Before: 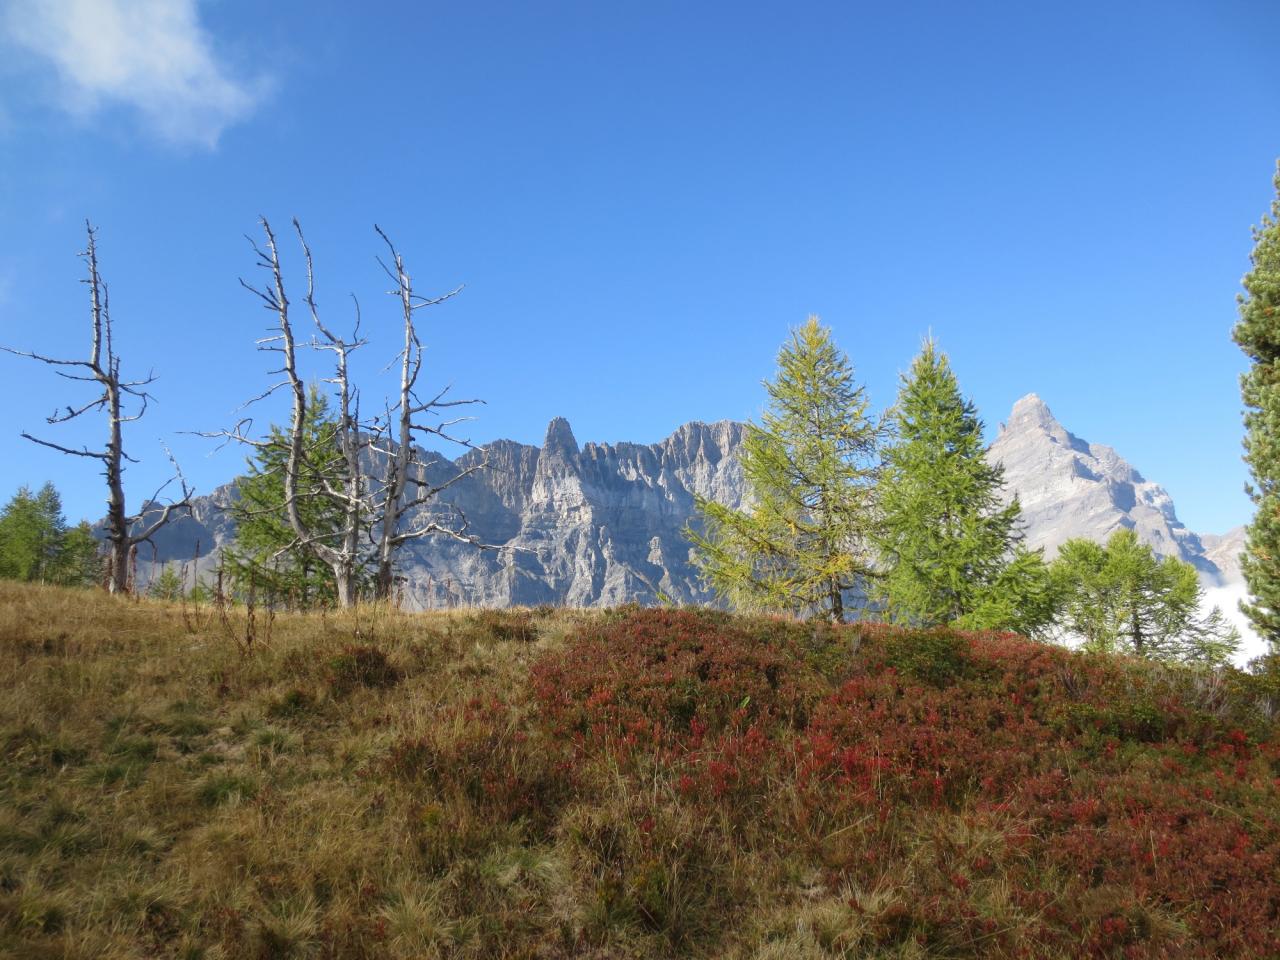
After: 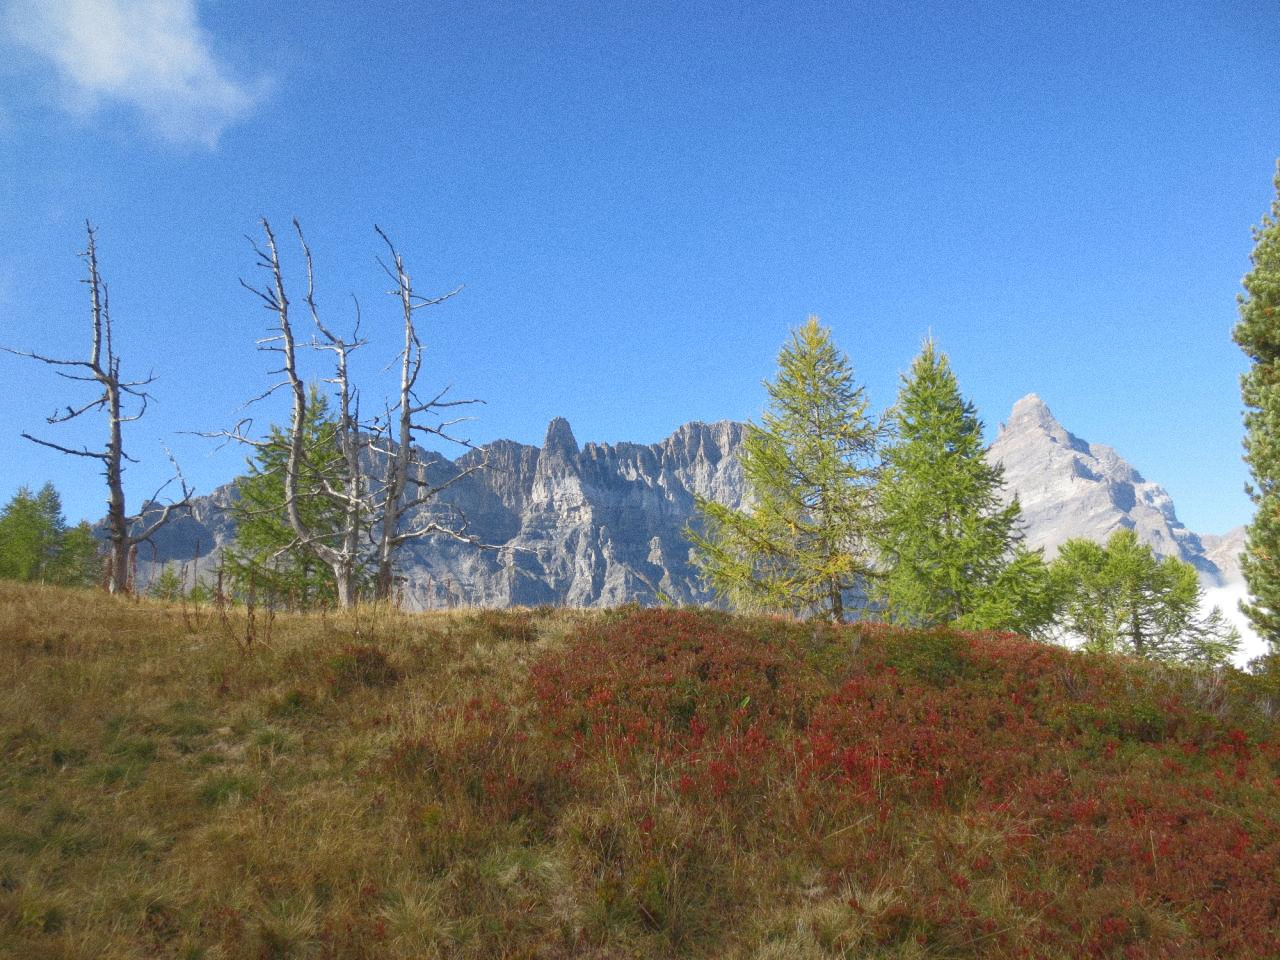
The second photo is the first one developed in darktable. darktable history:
grain: on, module defaults
rgb curve: curves: ch0 [(0, 0) (0.072, 0.166) (0.217, 0.293) (0.414, 0.42) (1, 1)], compensate middle gray true, preserve colors basic power
tone equalizer: on, module defaults
